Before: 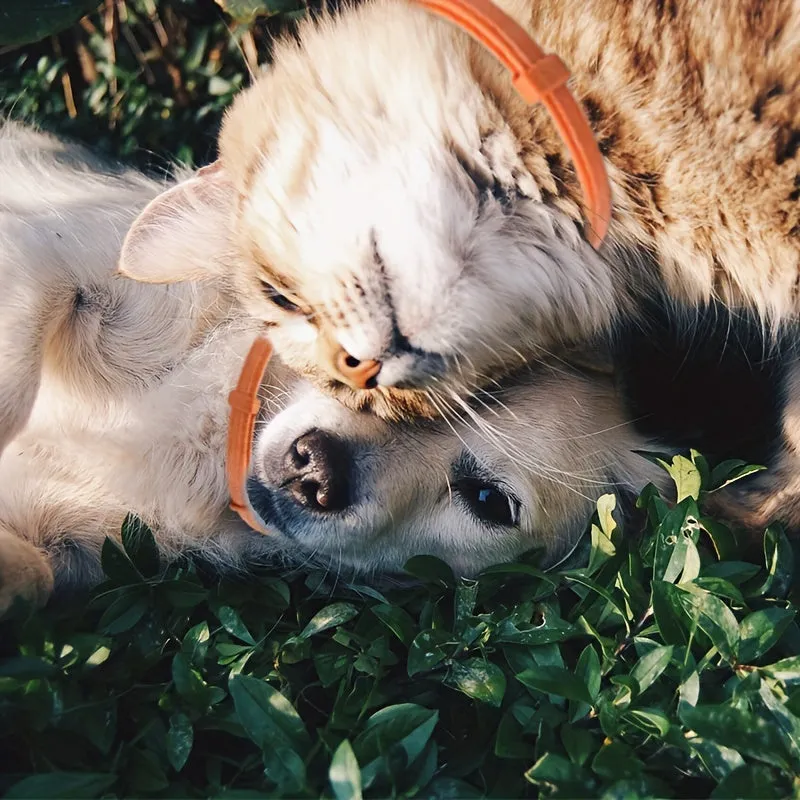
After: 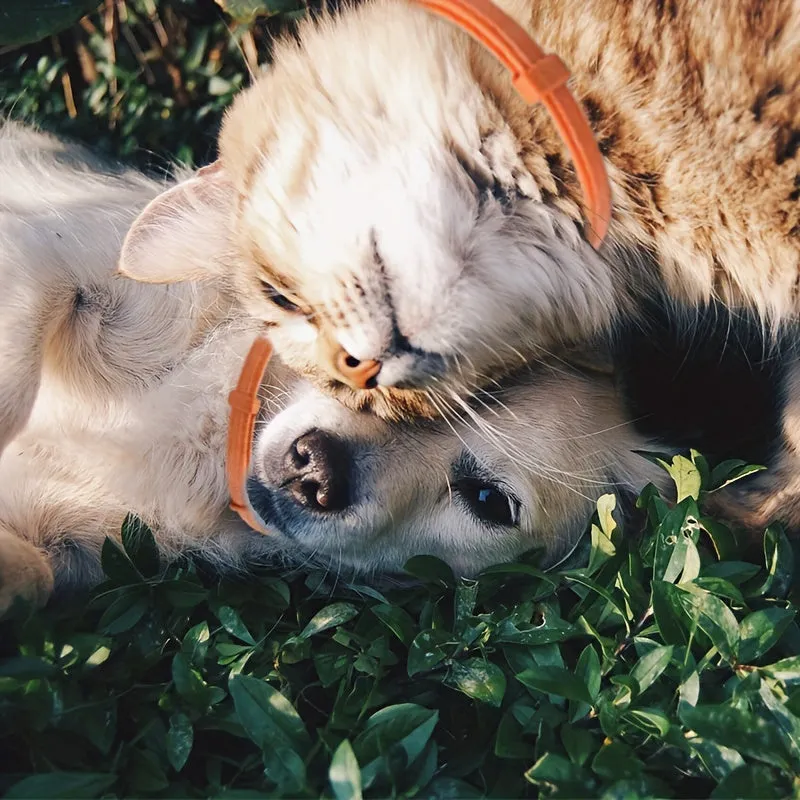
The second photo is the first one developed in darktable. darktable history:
shadows and highlights: shadows 25.79, highlights -23.28
